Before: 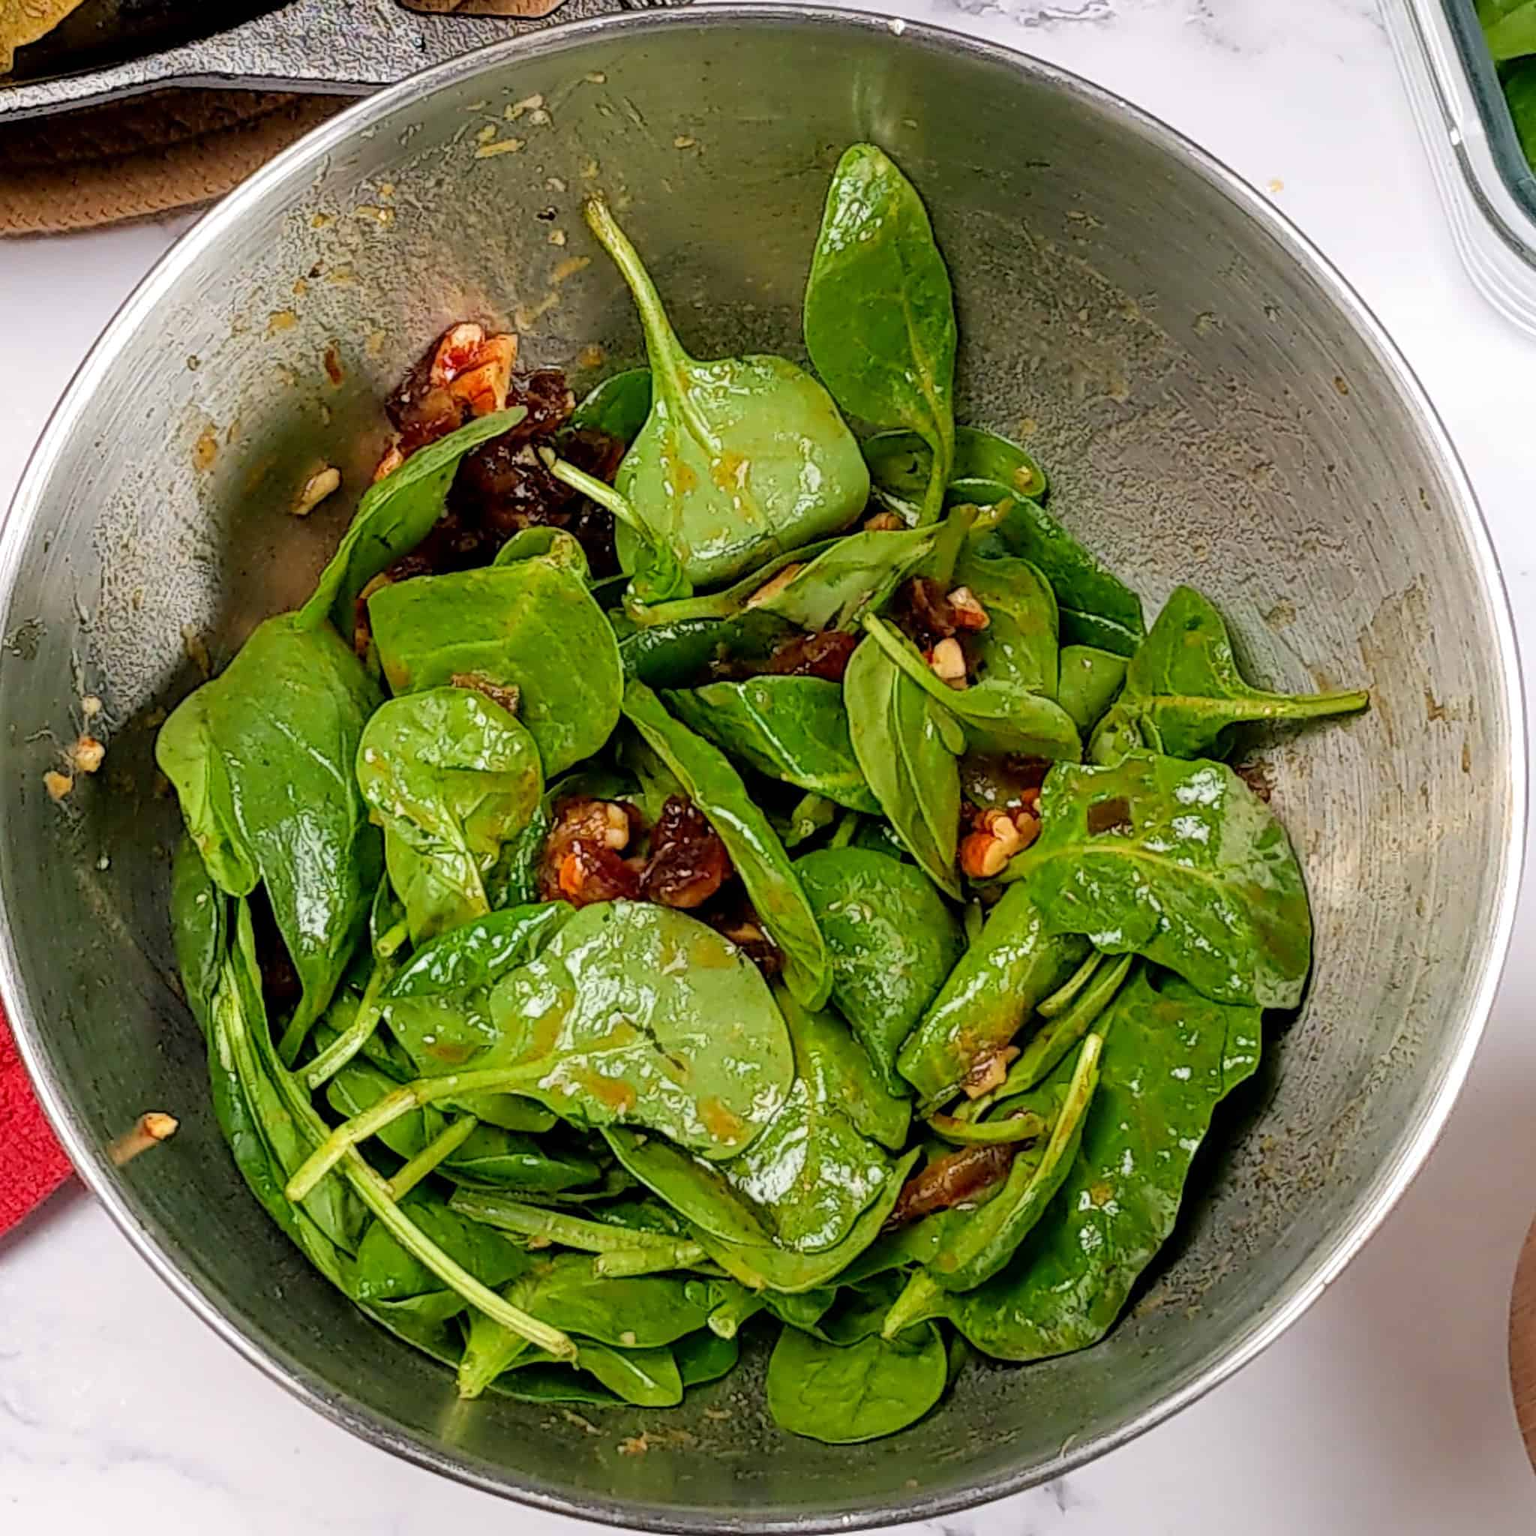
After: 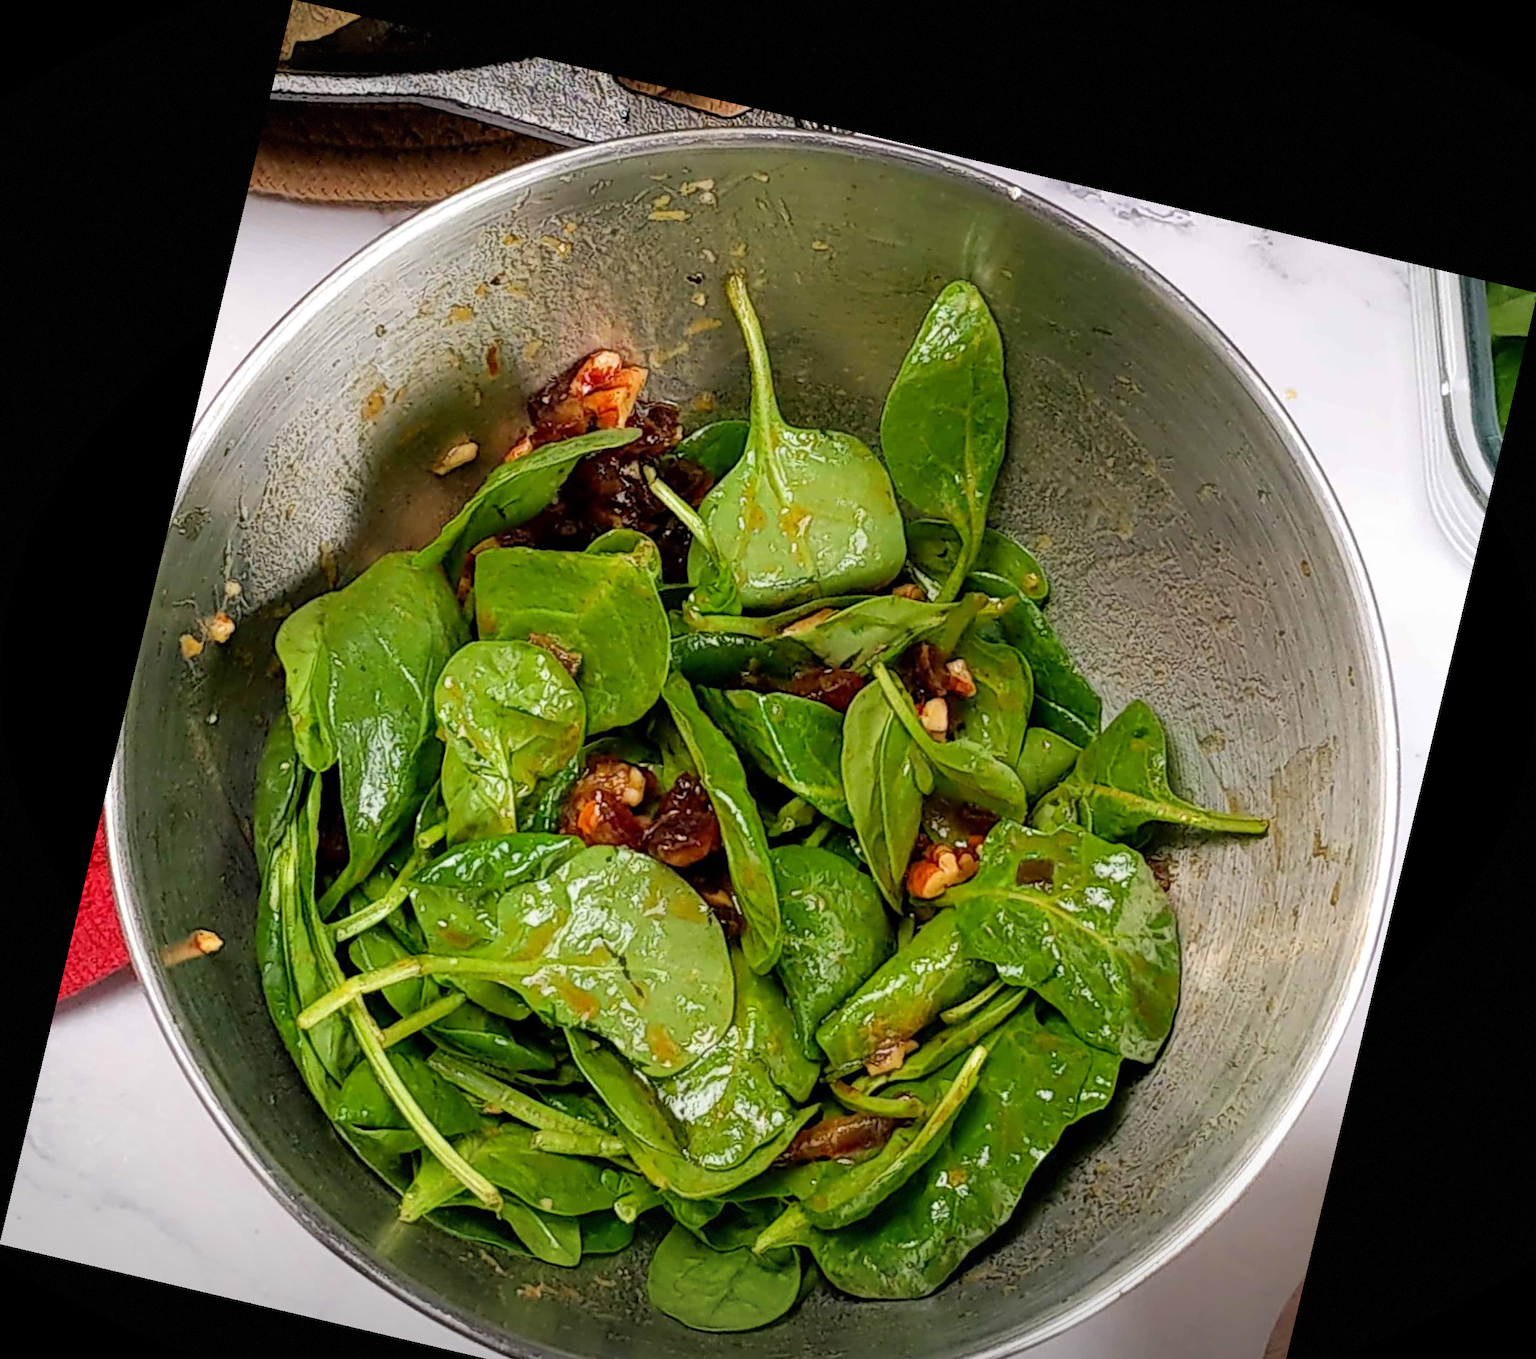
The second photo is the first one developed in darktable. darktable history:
vignetting: fall-off start 100%, brightness -0.406, saturation -0.3, width/height ratio 1.324, dithering 8-bit output, unbound false
crop and rotate: top 0%, bottom 11.49%
rotate and perspective: rotation 13.27°, automatic cropping off
